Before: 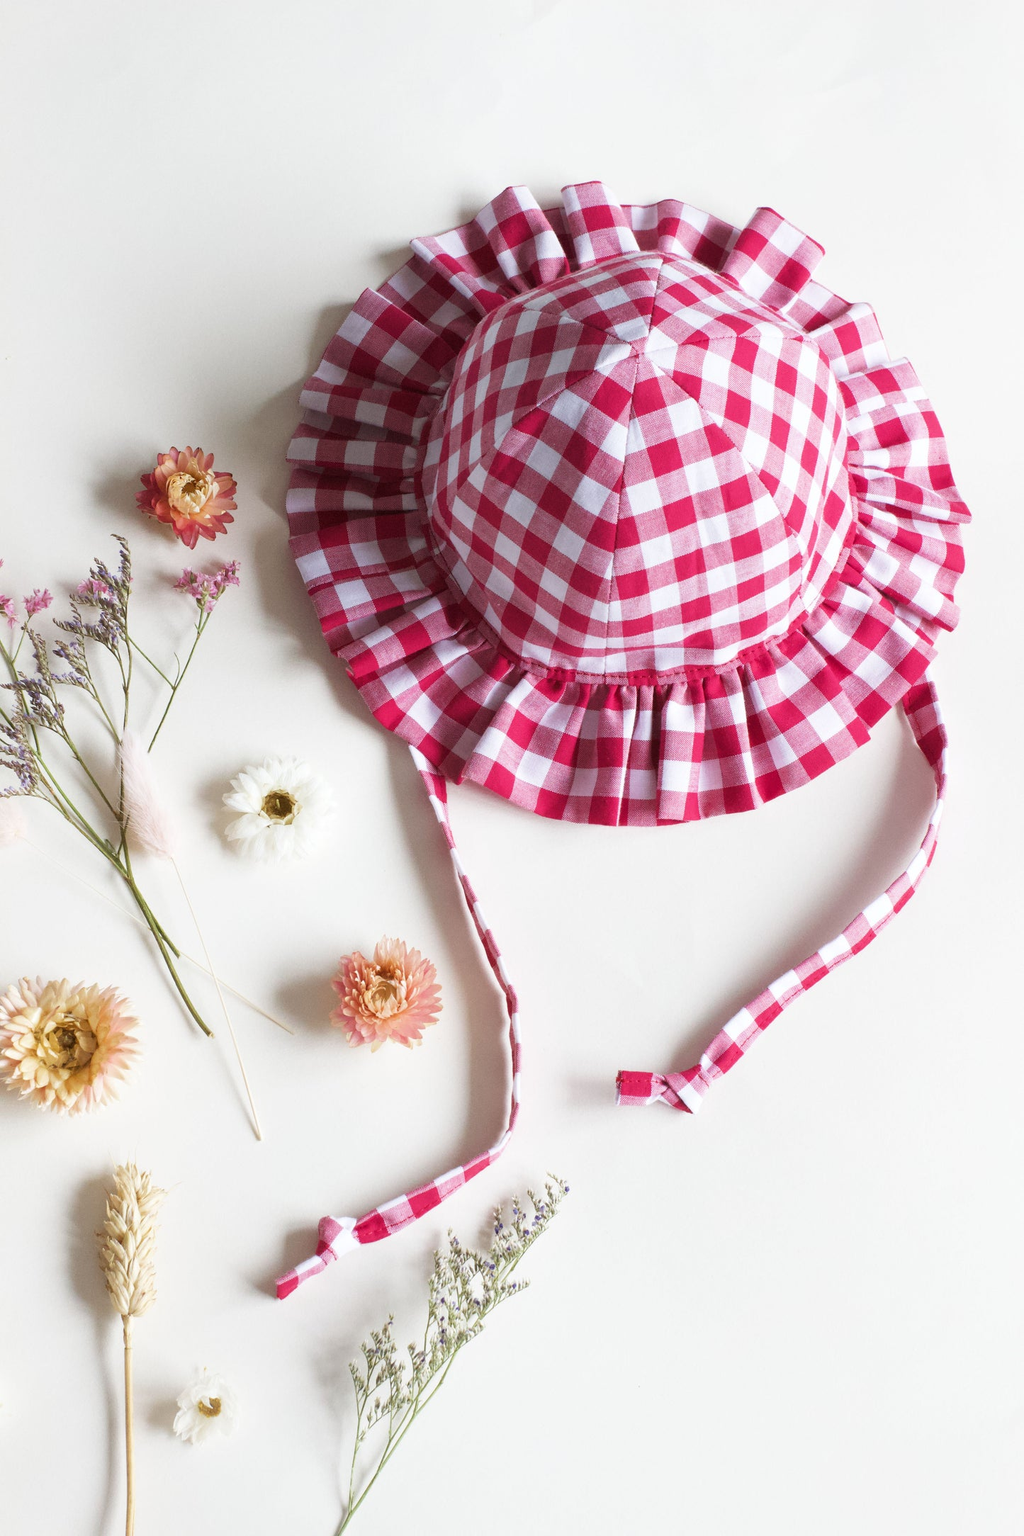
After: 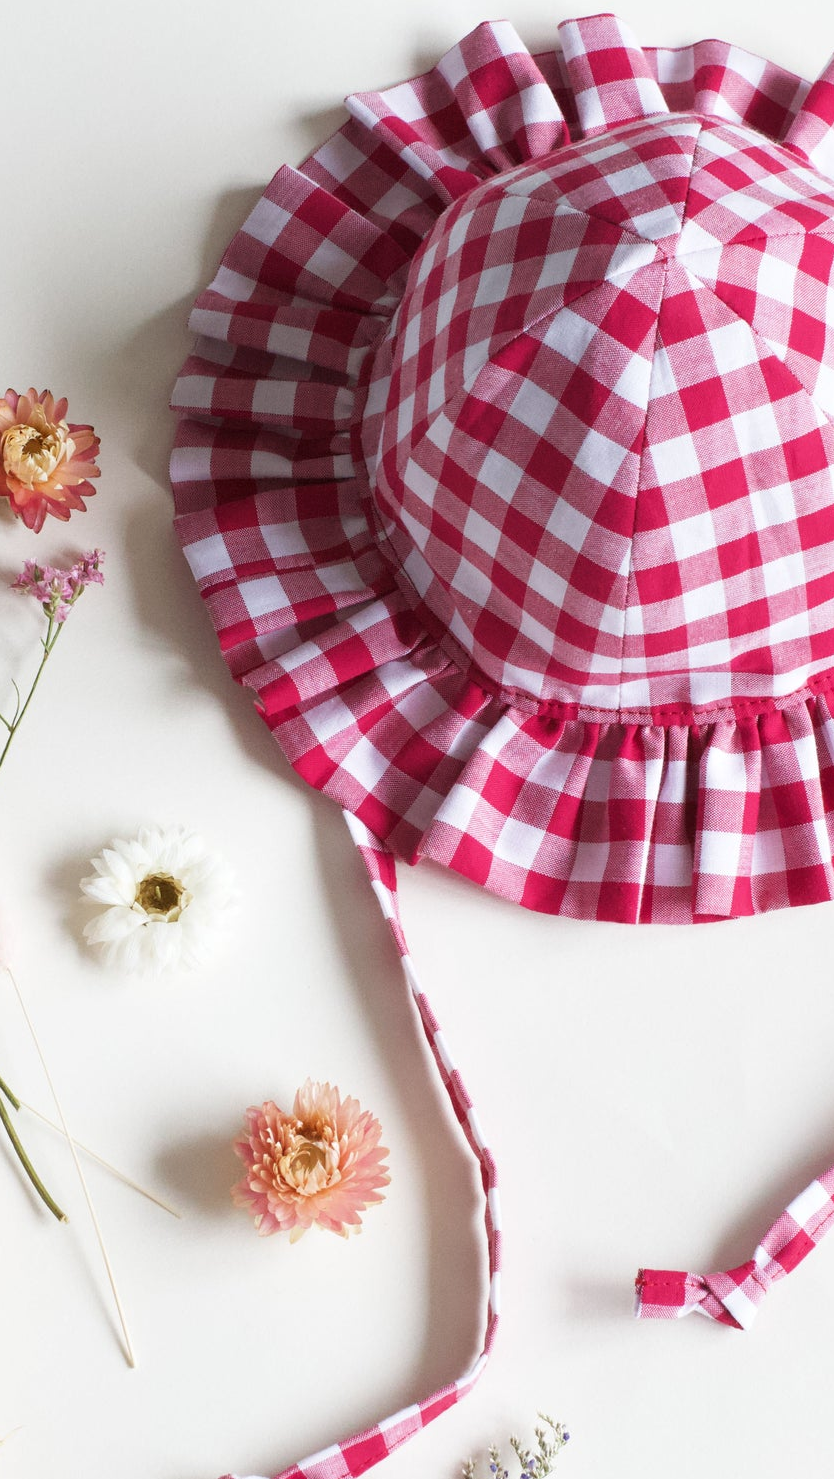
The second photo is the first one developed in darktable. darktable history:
crop: left 16.202%, top 11.208%, right 26.045%, bottom 20.557%
local contrast: mode bilateral grid, contrast 20, coarseness 50, detail 102%, midtone range 0.2
tone equalizer: on, module defaults
